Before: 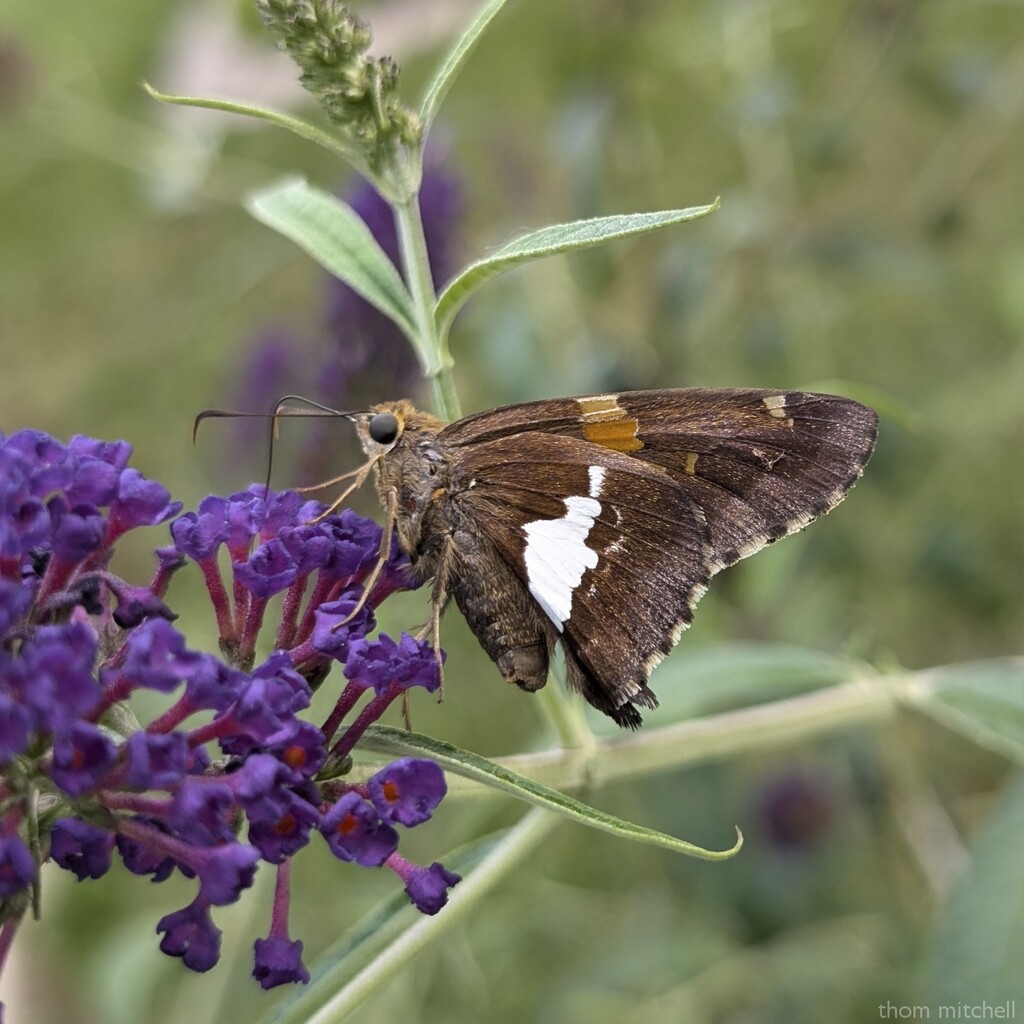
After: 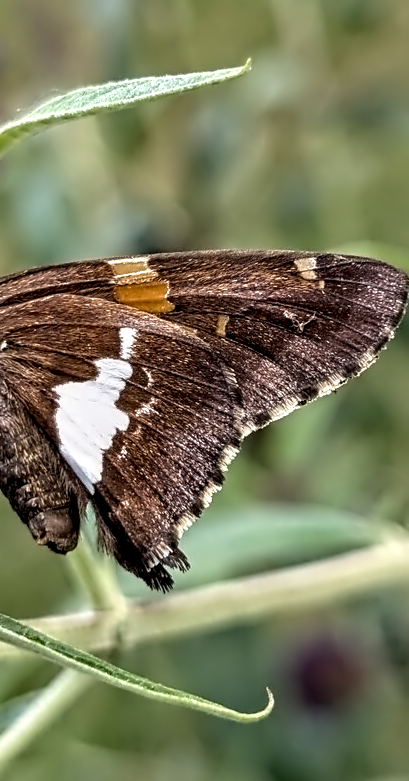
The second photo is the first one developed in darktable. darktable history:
crop: left 45.841%, top 13.568%, right 14.161%, bottom 10.101%
contrast equalizer: y [[0.5, 0.542, 0.583, 0.625, 0.667, 0.708], [0.5 ×6], [0.5 ×6], [0, 0.033, 0.067, 0.1, 0.133, 0.167], [0, 0.05, 0.1, 0.15, 0.2, 0.25]]
local contrast: detail 139%
